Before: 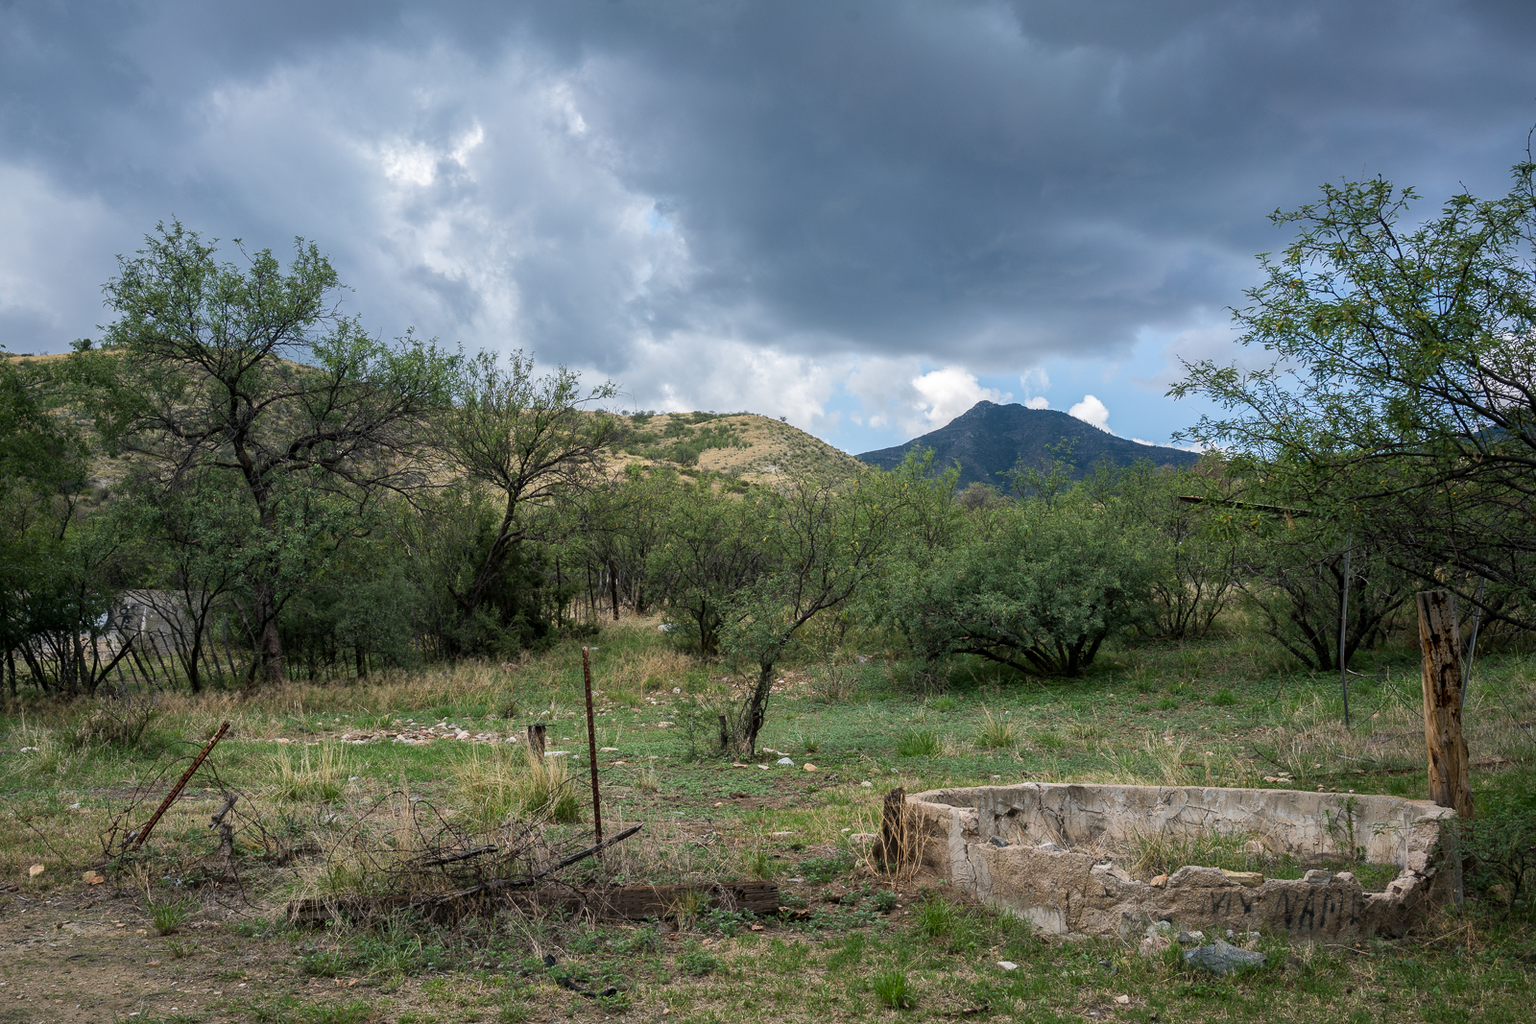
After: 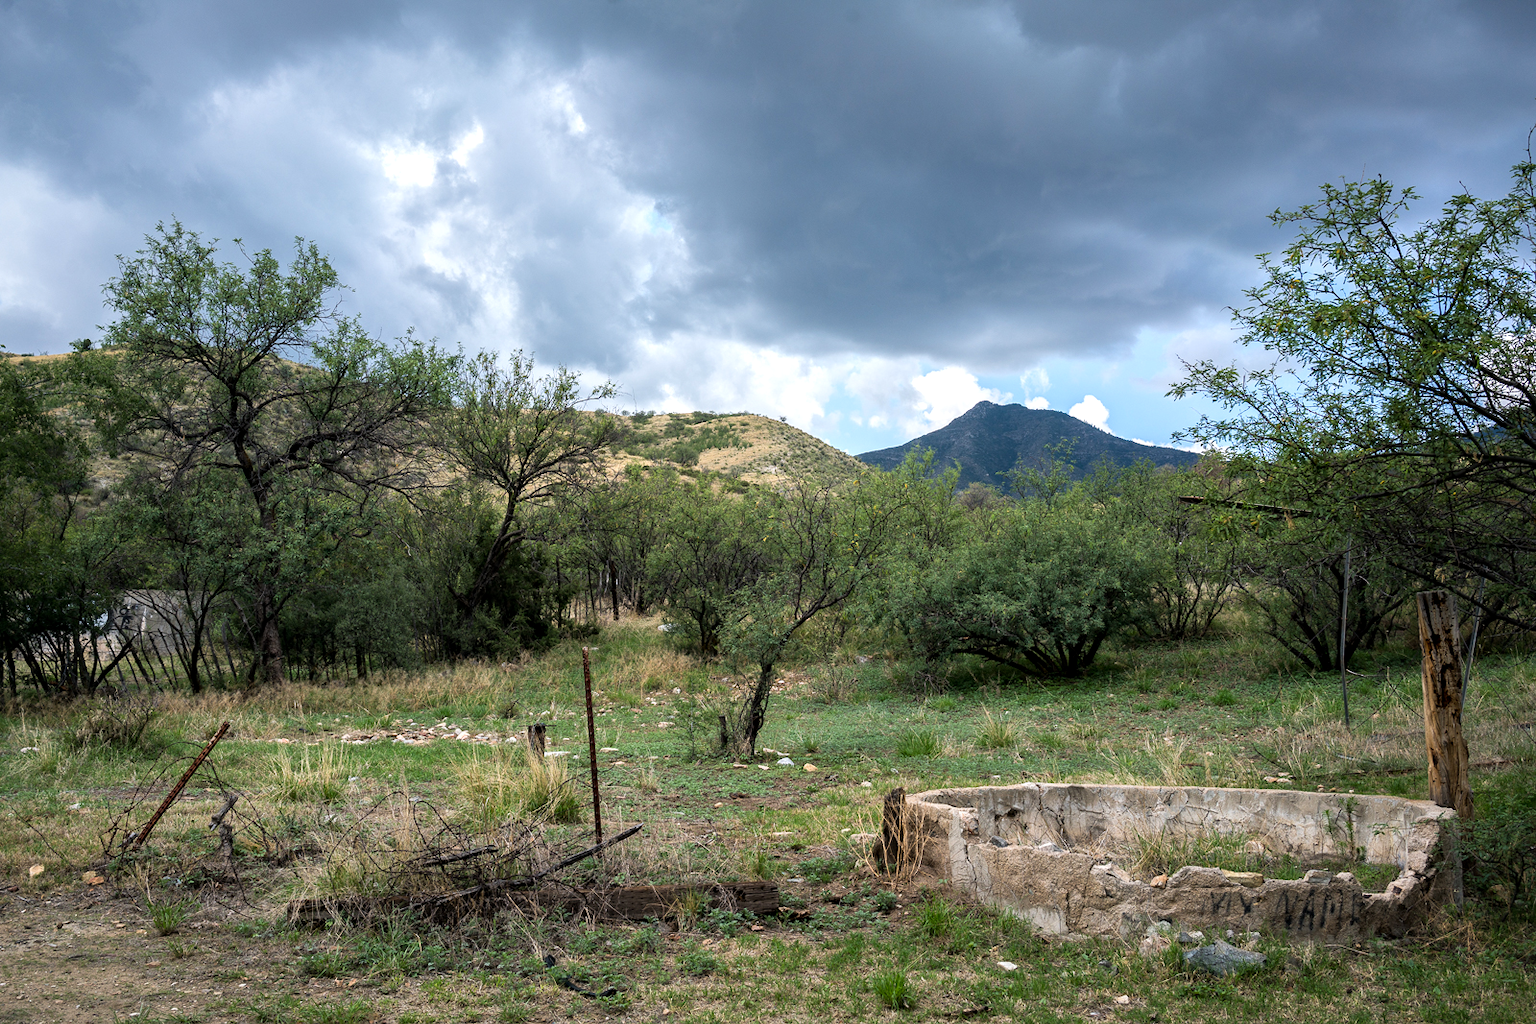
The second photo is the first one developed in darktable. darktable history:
contrast equalizer: y [[0.528, 0.548, 0.563, 0.562, 0.546, 0.526], [0.55 ×6], [0 ×6], [0 ×6], [0 ×6]], mix 0.286
tone equalizer: -8 EV -0.406 EV, -7 EV -0.42 EV, -6 EV -0.349 EV, -5 EV -0.262 EV, -3 EV 0.228 EV, -2 EV 0.347 EV, -1 EV 0.4 EV, +0 EV 0.431 EV
